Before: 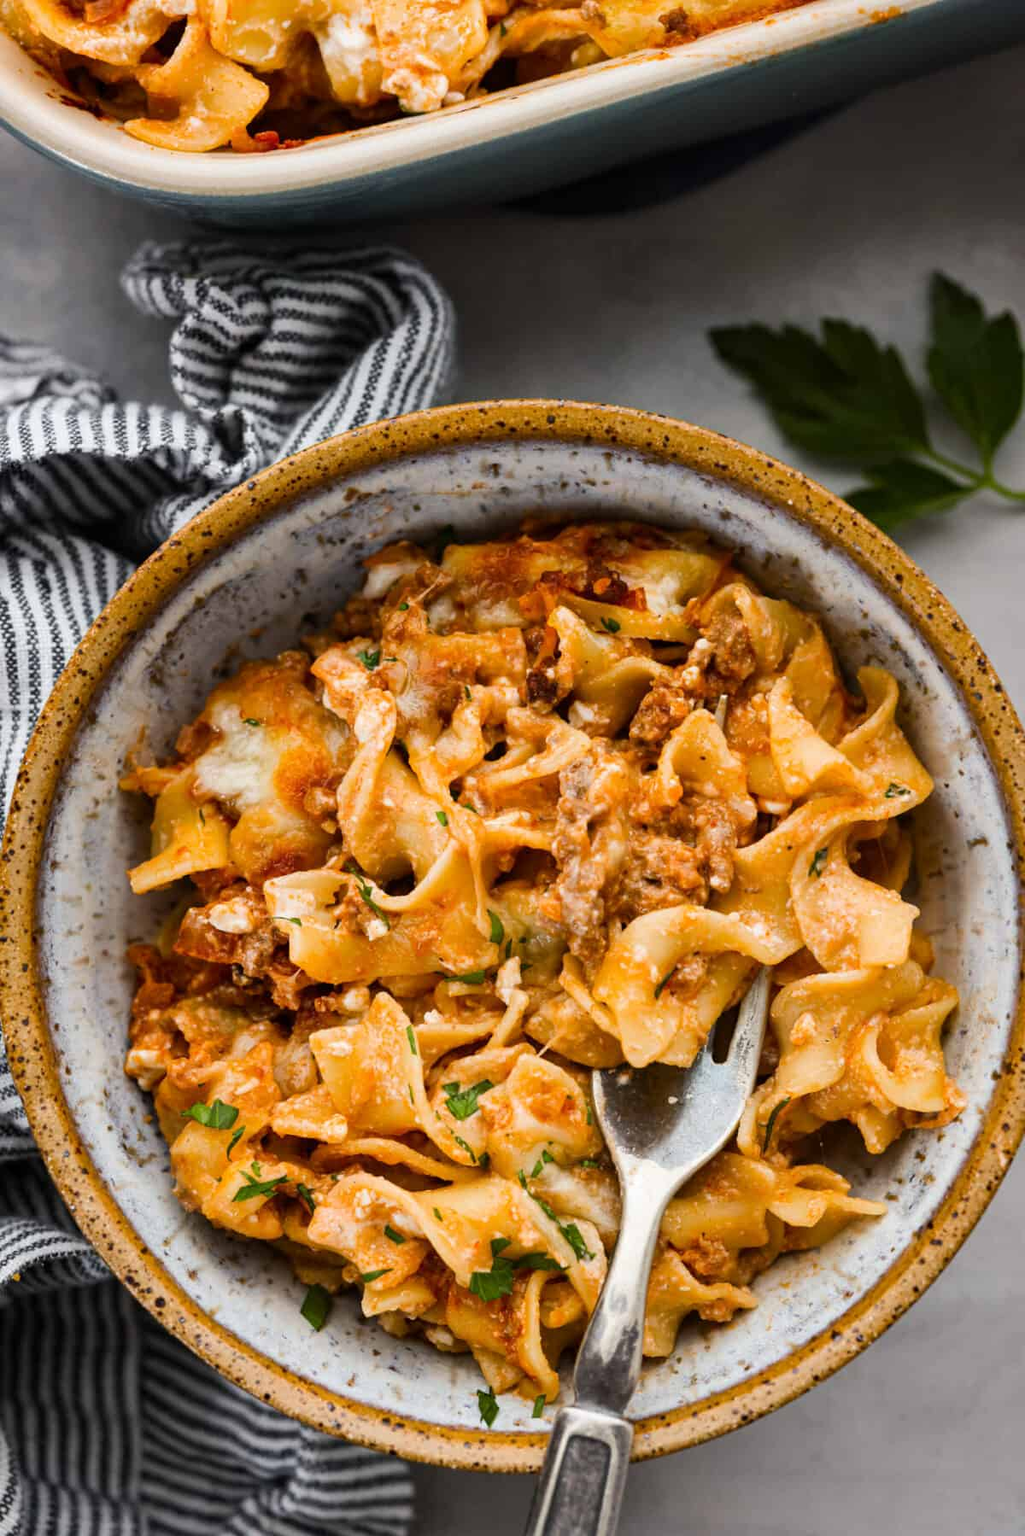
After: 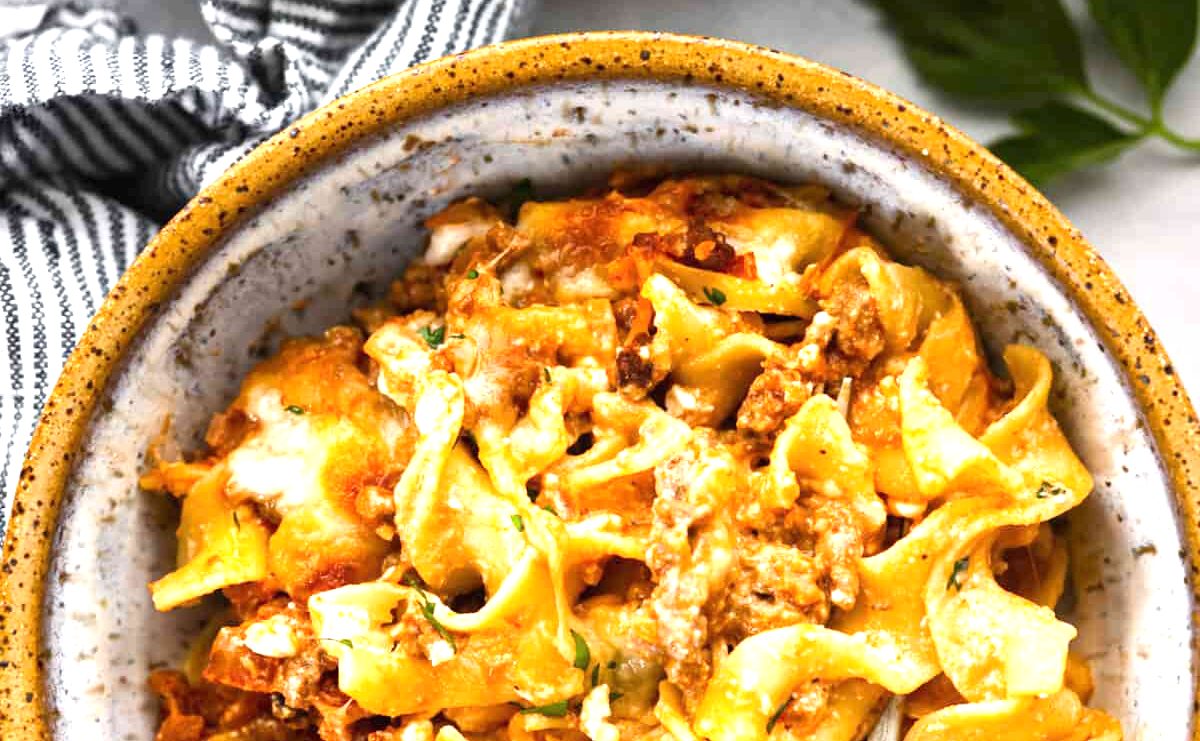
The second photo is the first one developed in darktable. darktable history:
exposure: black level correction 0, exposure 1.186 EV, compensate highlight preservation false
crop and rotate: top 24.271%, bottom 34.53%
